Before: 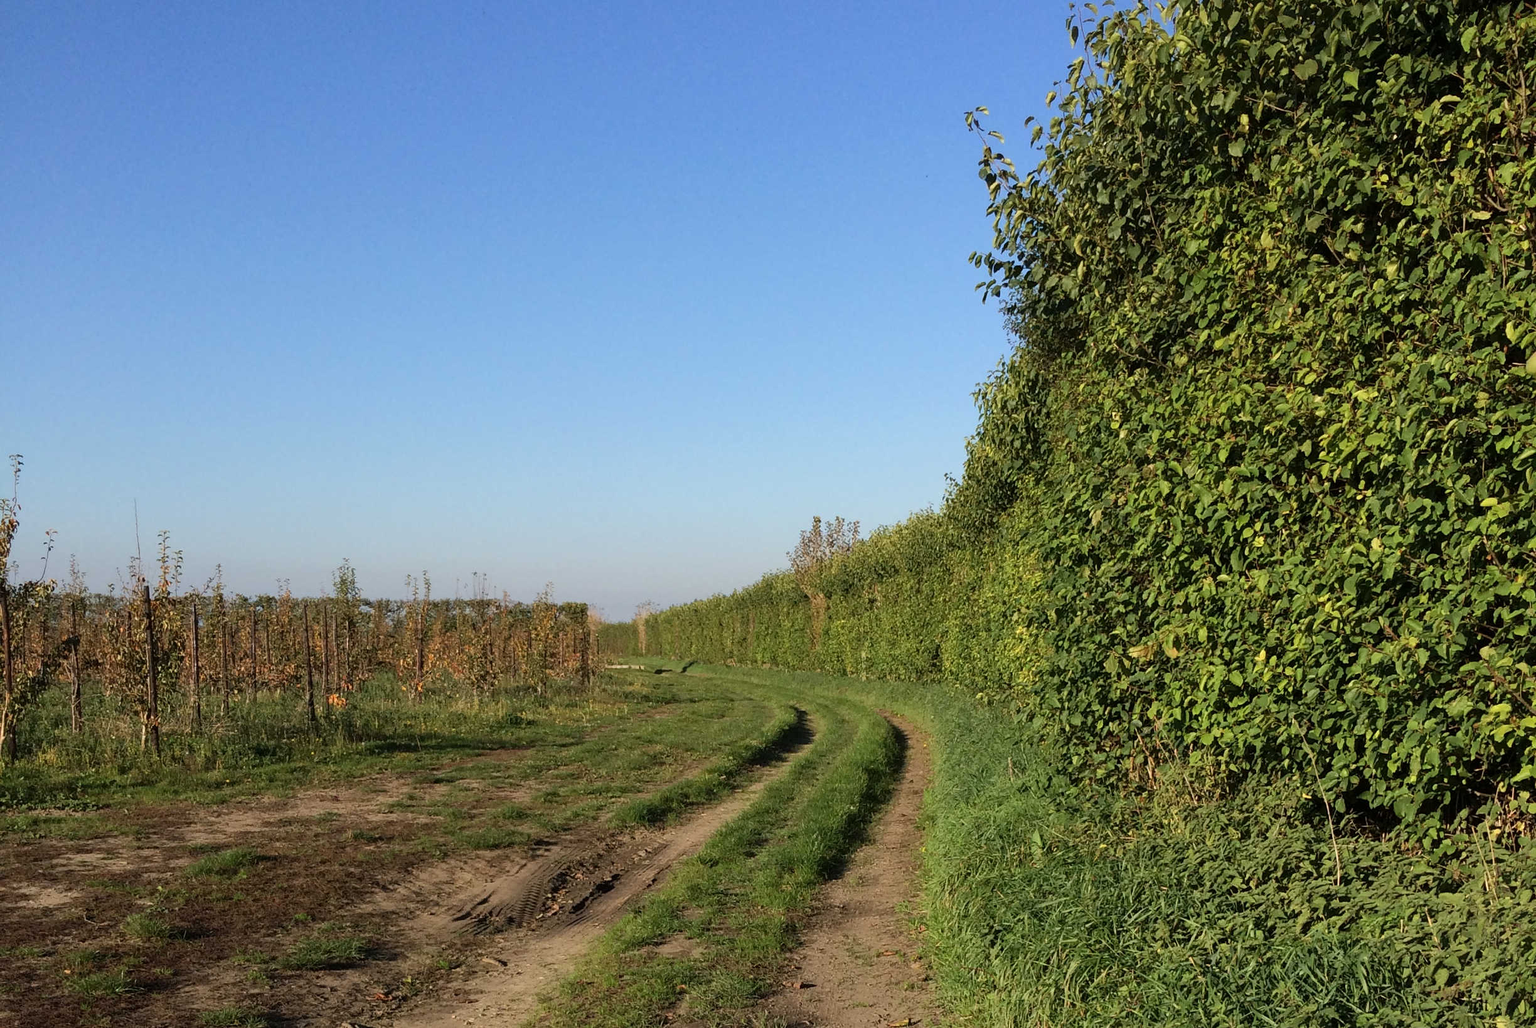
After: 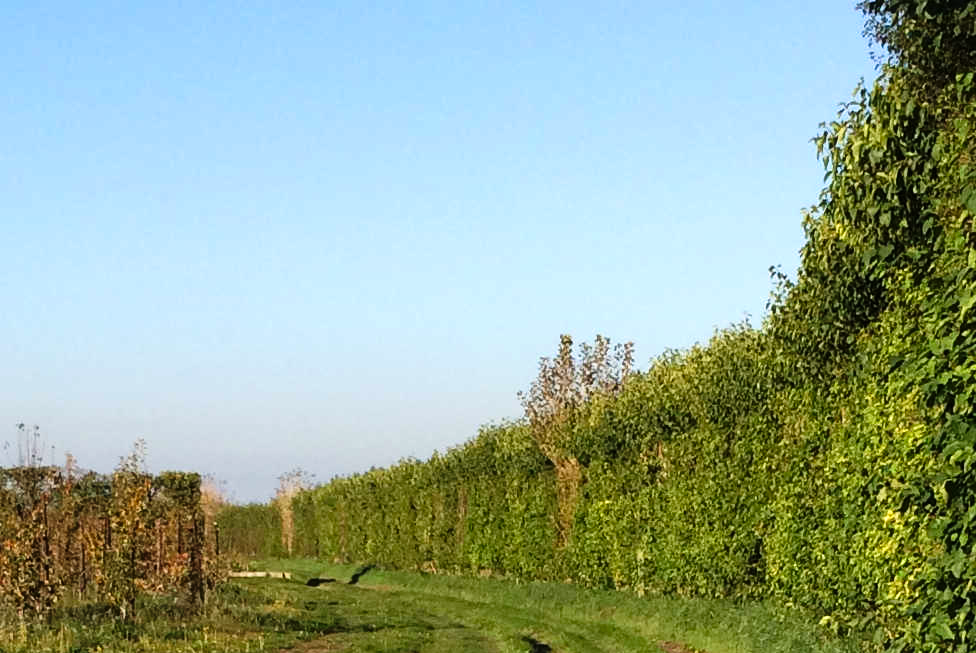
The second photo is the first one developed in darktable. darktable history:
crop: left 30.088%, top 29.795%, right 30.04%, bottom 30.283%
tone curve: curves: ch0 [(0, 0) (0.003, 0.002) (0.011, 0.006) (0.025, 0.014) (0.044, 0.025) (0.069, 0.039) (0.1, 0.056) (0.136, 0.082) (0.177, 0.116) (0.224, 0.163) (0.277, 0.233) (0.335, 0.311) (0.399, 0.396) (0.468, 0.488) (0.543, 0.588) (0.623, 0.695) (0.709, 0.809) (0.801, 0.912) (0.898, 0.997) (1, 1)], preserve colors none
